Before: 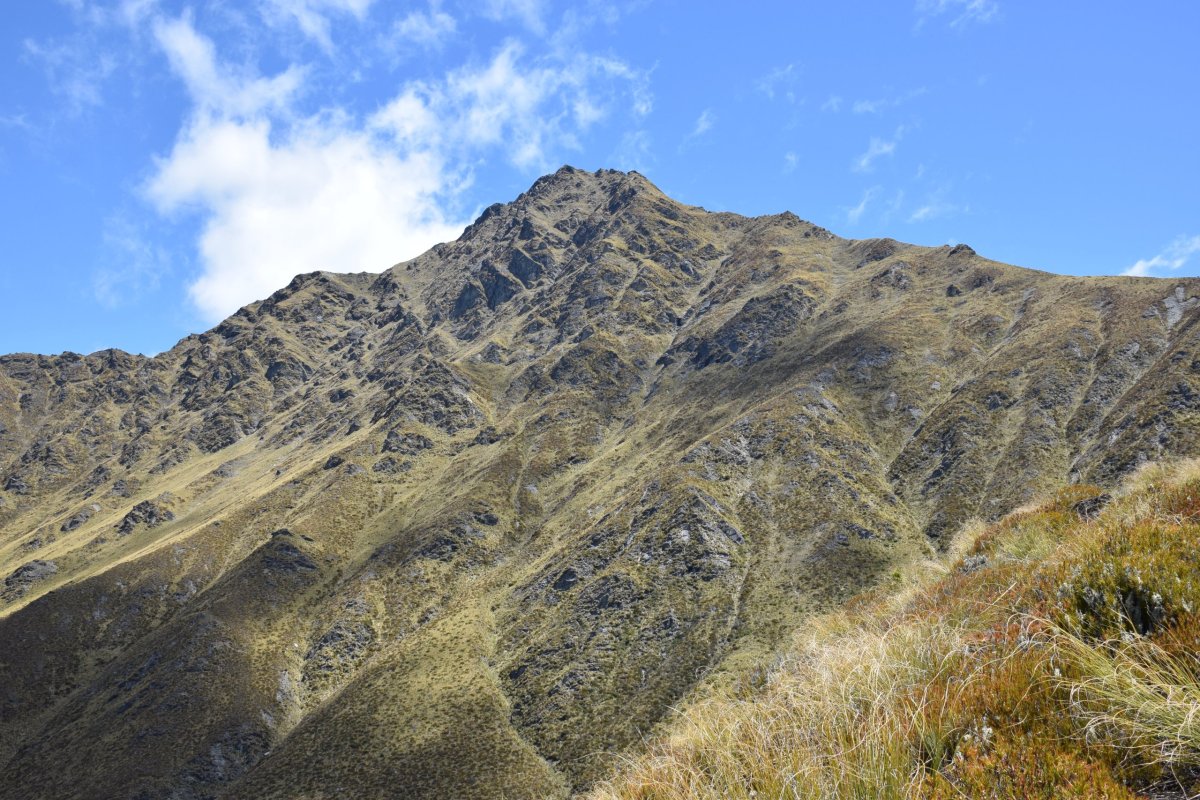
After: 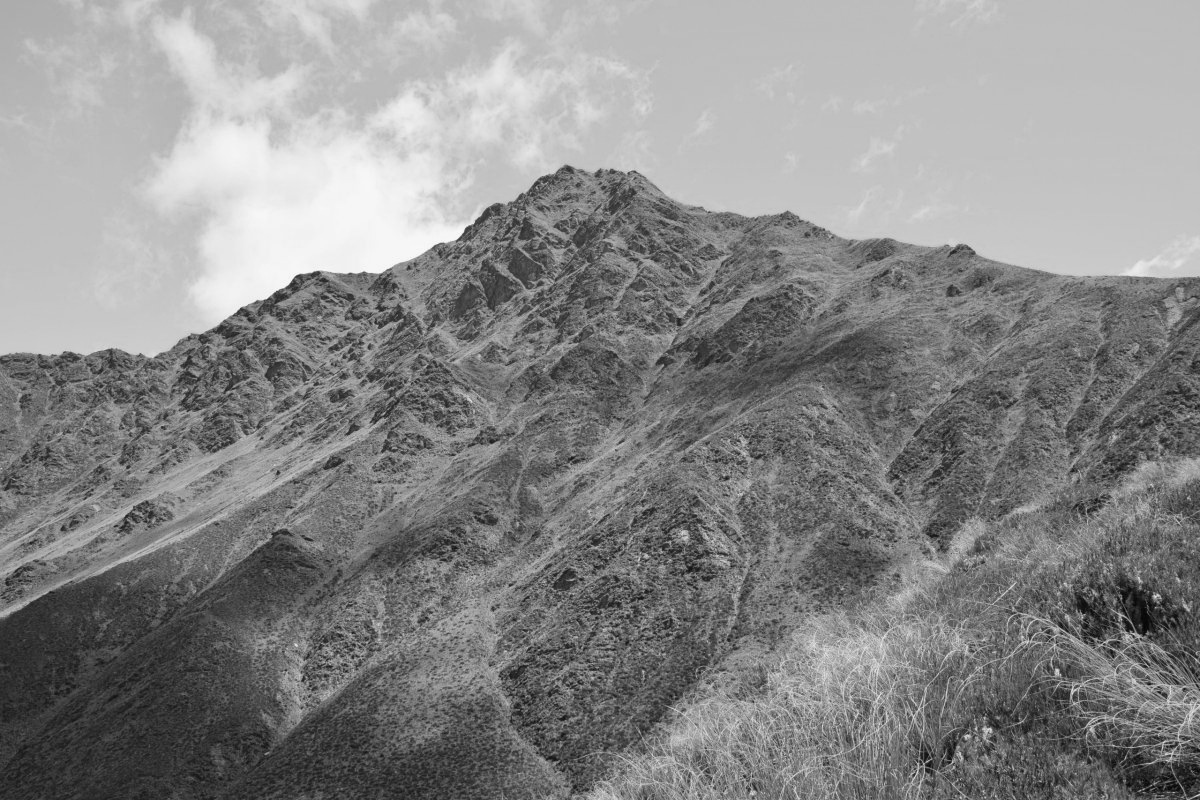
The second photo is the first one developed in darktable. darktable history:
color calibration: output gray [0.22, 0.42, 0.37, 0], gray › normalize channels true, illuminant same as pipeline (D50), adaptation XYZ, x 0.346, y 0.359, gamut compression 0
color zones: curves: ch1 [(0, 0.455) (0.063, 0.455) (0.286, 0.495) (0.429, 0.5) (0.571, 0.5) (0.714, 0.5) (0.857, 0.5) (1, 0.455)]; ch2 [(0, 0.532) (0.063, 0.521) (0.233, 0.447) (0.429, 0.489) (0.571, 0.5) (0.714, 0.5) (0.857, 0.5) (1, 0.532)]
